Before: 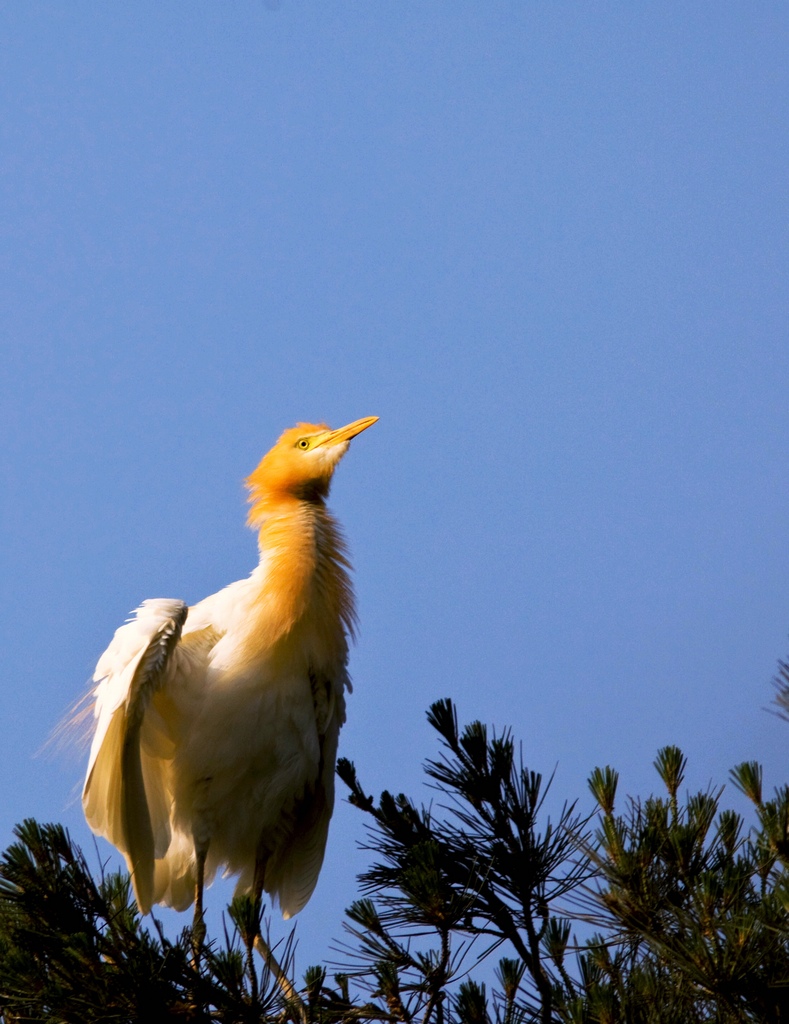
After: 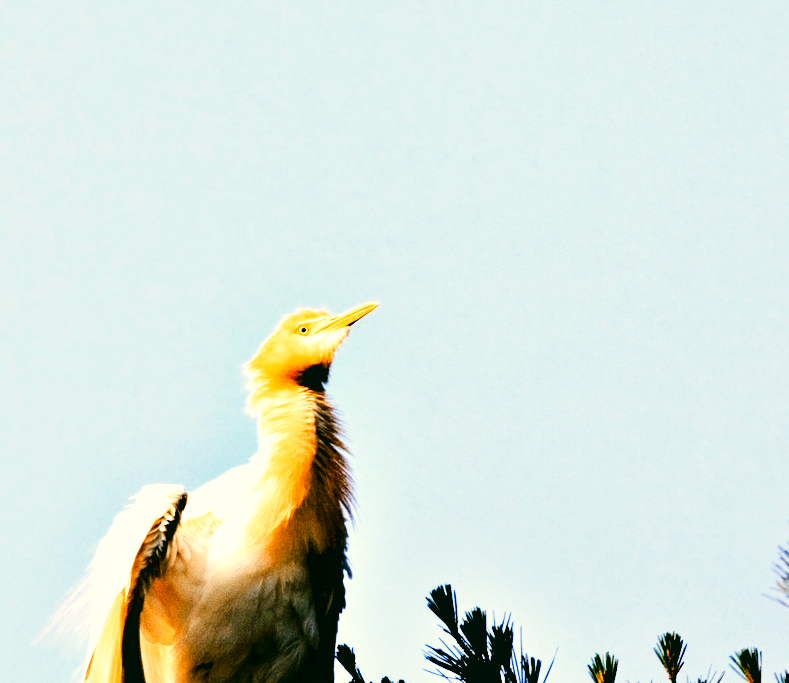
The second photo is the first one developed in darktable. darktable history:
crop: top 11.179%, bottom 22.091%
contrast equalizer: octaves 7, y [[0.6 ×6], [0.55 ×6], [0 ×6], [0 ×6], [0 ×6]]
color correction: highlights a* -0.563, highlights b* 9.39, shadows a* -8.79, shadows b* 1.11
base curve: curves: ch0 [(0, 0.003) (0.001, 0.002) (0.006, 0.004) (0.02, 0.022) (0.048, 0.086) (0.094, 0.234) (0.162, 0.431) (0.258, 0.629) (0.385, 0.8) (0.548, 0.918) (0.751, 0.988) (1, 1)], preserve colors none
tone equalizer: -7 EV 0.154 EV, -6 EV 0.564 EV, -5 EV 1.19 EV, -4 EV 1.31 EV, -3 EV 1.15 EV, -2 EV 0.6 EV, -1 EV 0.16 EV, edges refinement/feathering 500, mask exposure compensation -1.57 EV, preserve details no
local contrast: mode bilateral grid, contrast 21, coarseness 49, detail 132%, midtone range 0.2
color zones: curves: ch2 [(0, 0.5) (0.143, 0.5) (0.286, 0.416) (0.429, 0.5) (0.571, 0.5) (0.714, 0.5) (0.857, 0.5) (1, 0.5)]
